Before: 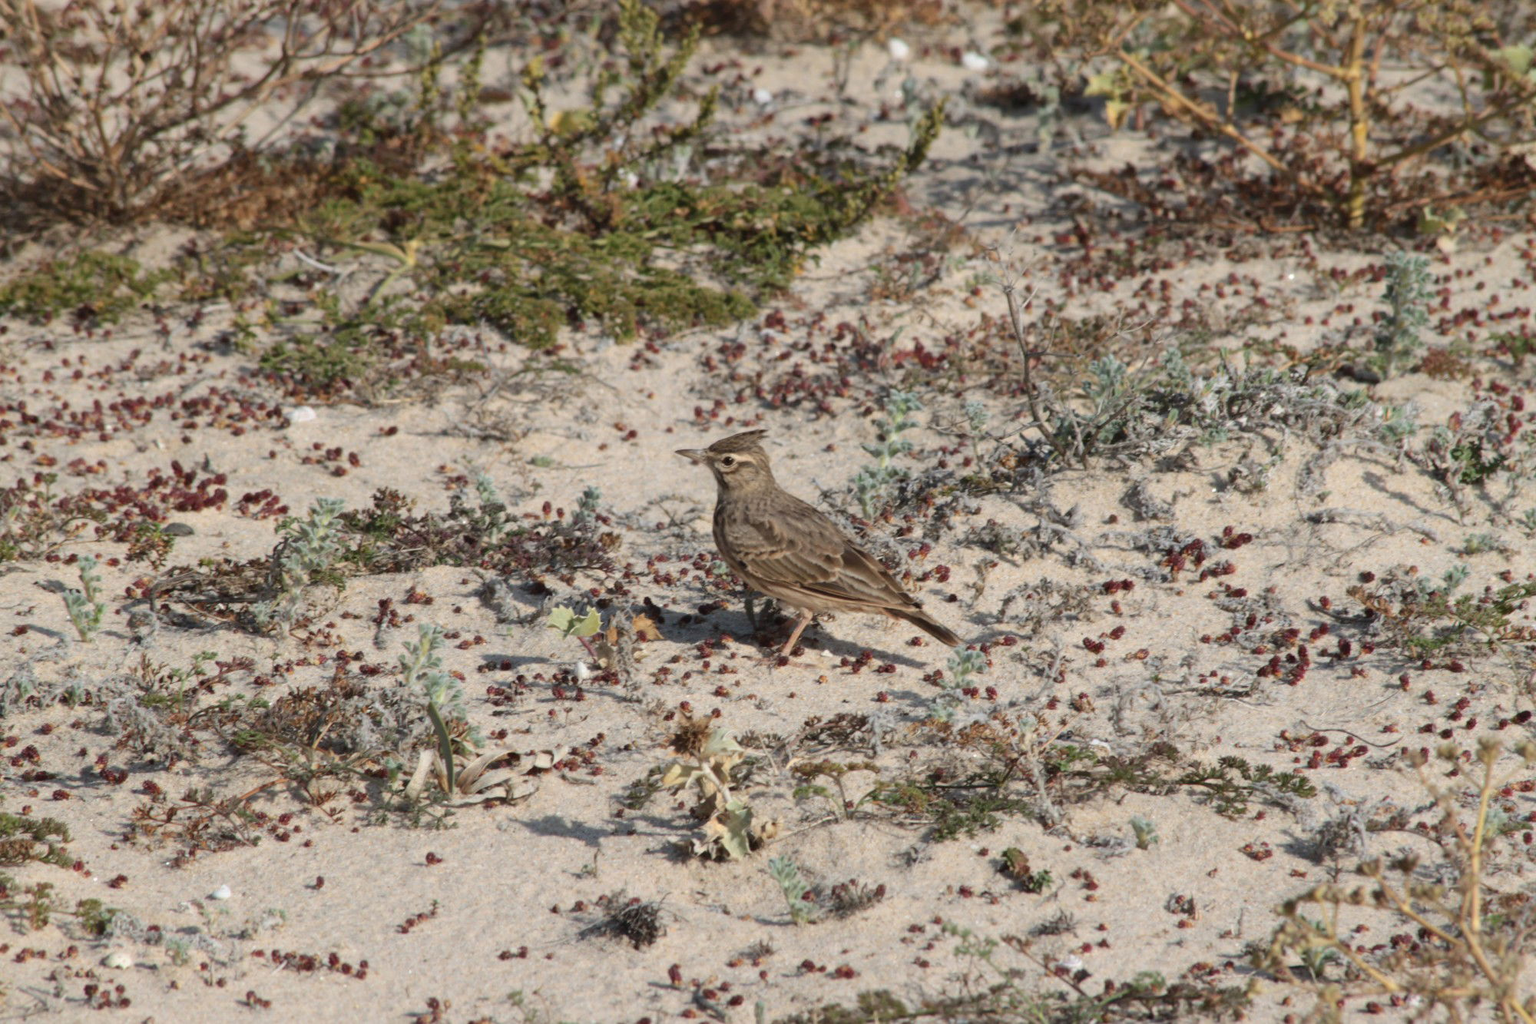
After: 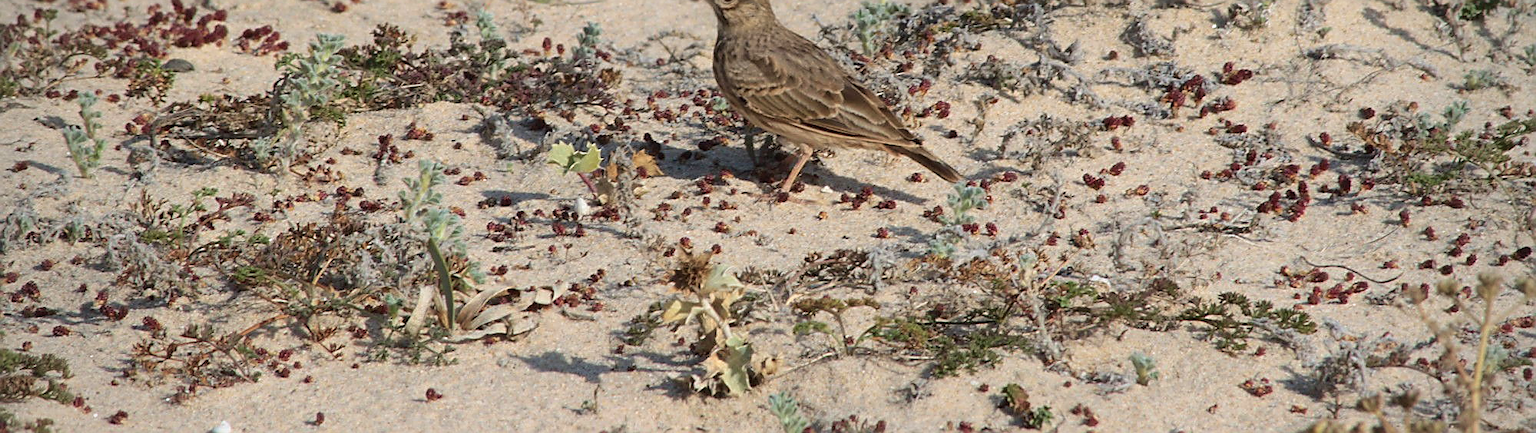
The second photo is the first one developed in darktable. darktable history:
sharpen: radius 1.426, amount 1.262, threshold 0.678
vignetting: fall-off start 74.5%, fall-off radius 65.97%
crop: top 45.384%, bottom 12.182%
velvia: on, module defaults
